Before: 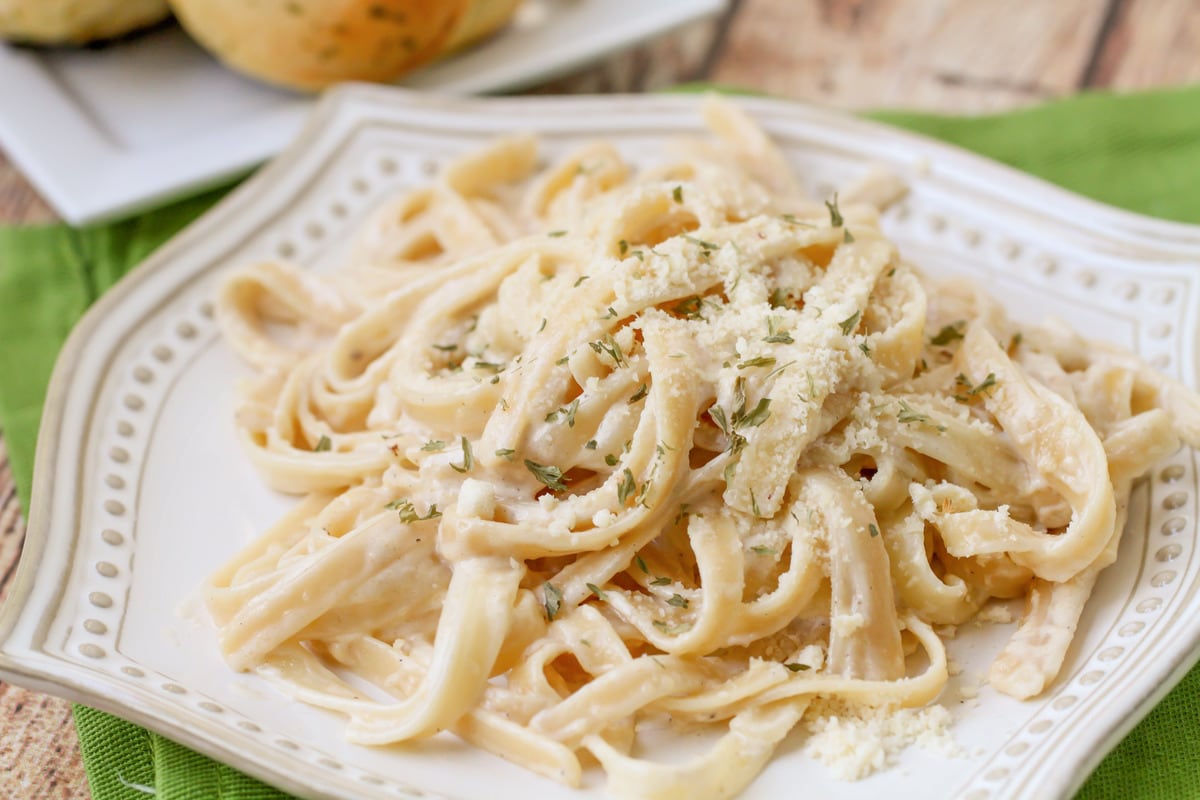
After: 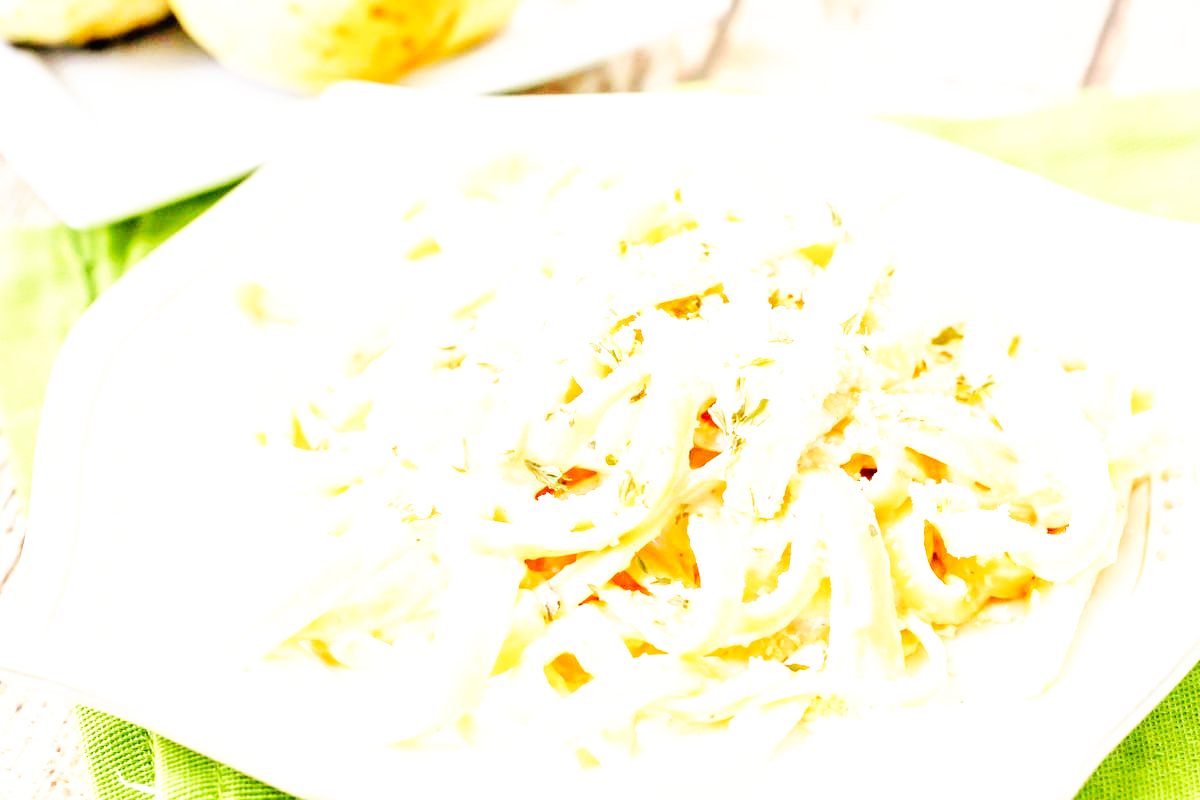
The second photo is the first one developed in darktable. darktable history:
base curve: curves: ch0 [(0, 0) (0.007, 0.004) (0.027, 0.03) (0.046, 0.07) (0.207, 0.54) (0.442, 0.872) (0.673, 0.972) (1, 1)], preserve colors none
exposure: black level correction 0, exposure 1.4 EV, compensate exposure bias true, compensate highlight preservation false
